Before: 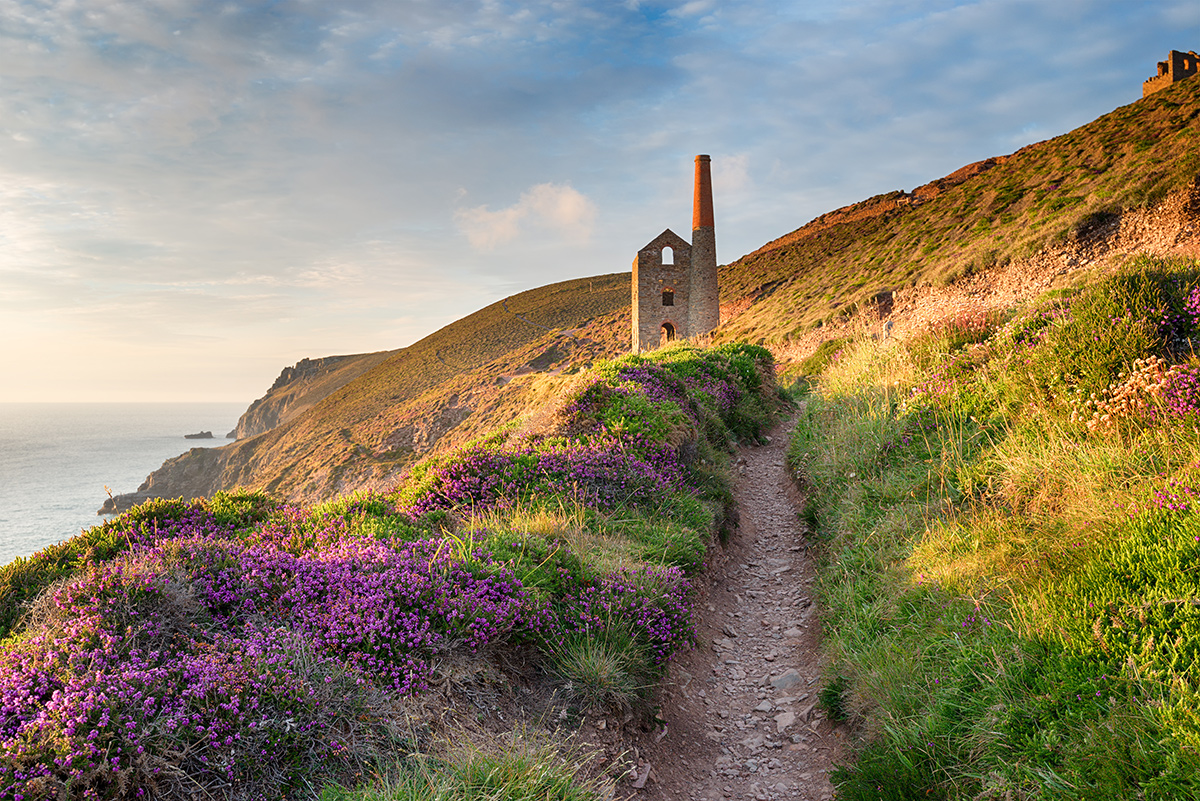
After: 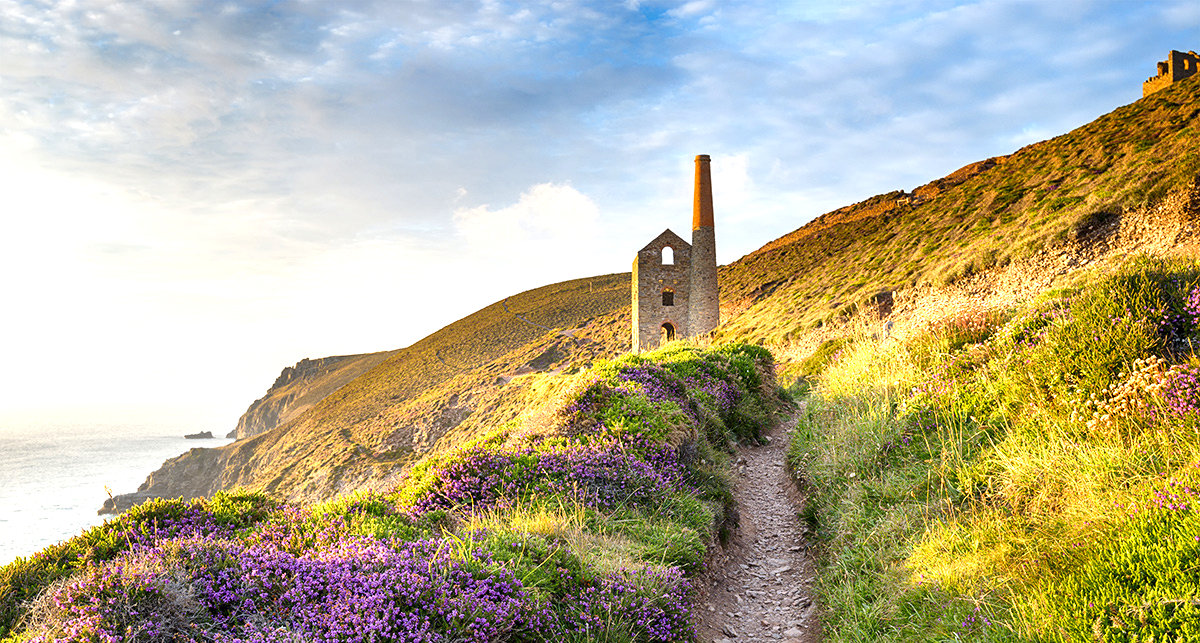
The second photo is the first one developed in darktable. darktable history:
local contrast: mode bilateral grid, contrast 20, coarseness 50, detail 148%, midtone range 0.2
crop: bottom 19.644%
color contrast: green-magenta contrast 0.8, blue-yellow contrast 1.1, unbound 0
exposure: black level correction 0, exposure 0.7 EV, compensate exposure bias true, compensate highlight preservation false
